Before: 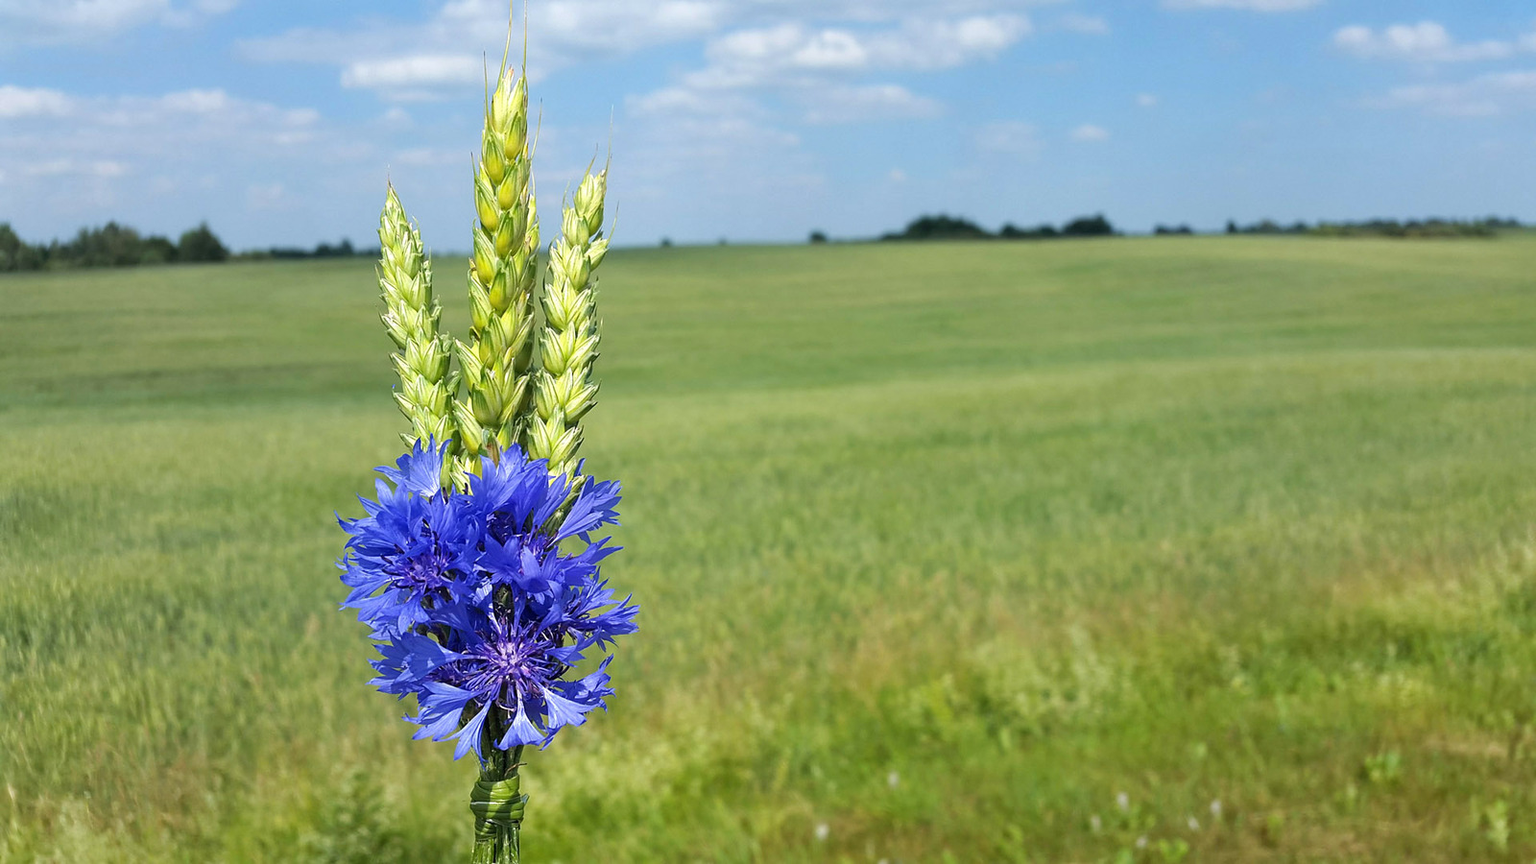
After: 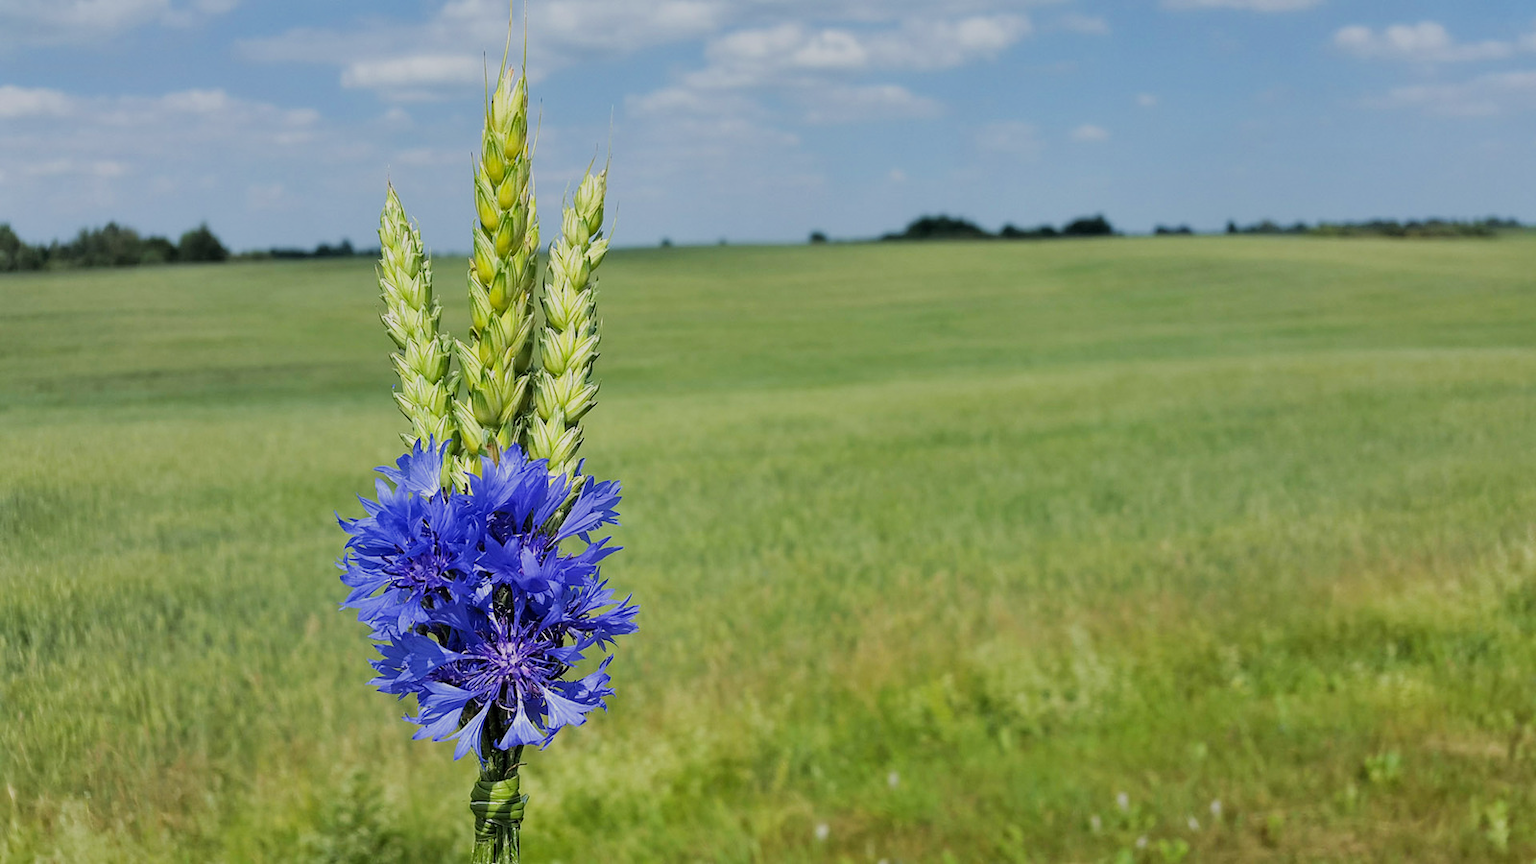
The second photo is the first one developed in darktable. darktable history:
filmic rgb: black relative exposure -7.65 EV, white relative exposure 4.56 EV, hardness 3.61, contrast 1.057
shadows and highlights: white point adjustment 0.061, highlights color adjustment 55.61%, soften with gaussian
